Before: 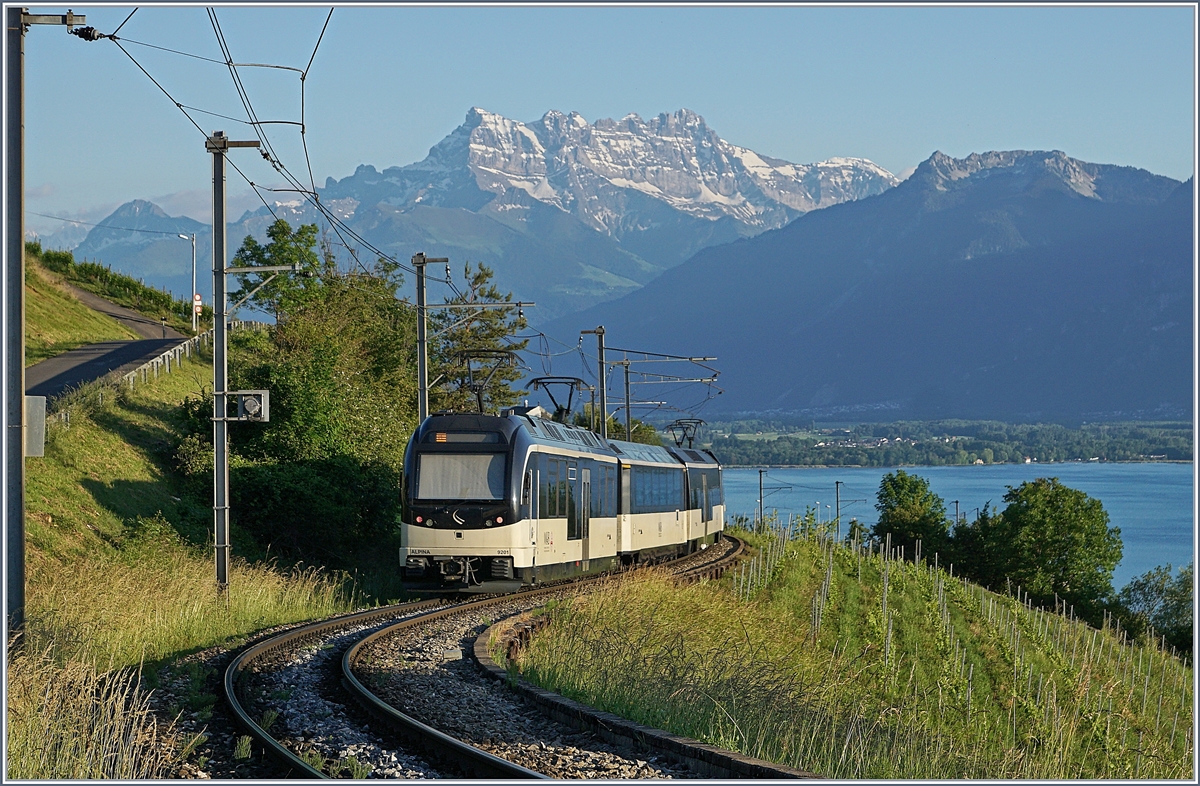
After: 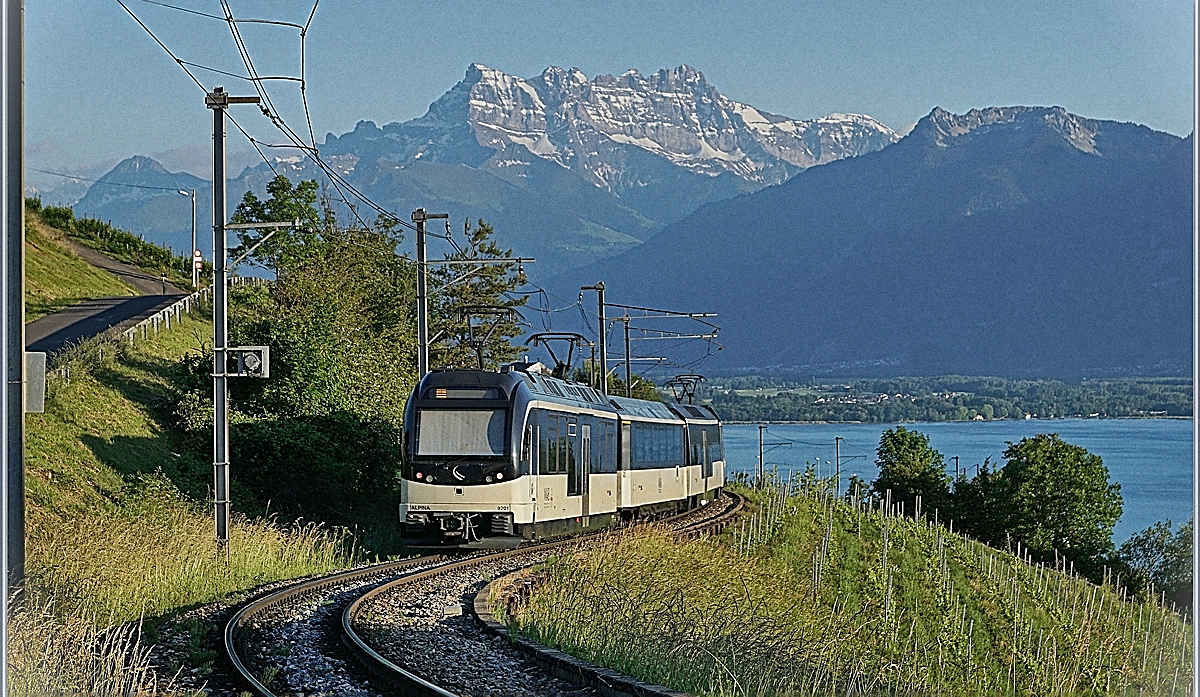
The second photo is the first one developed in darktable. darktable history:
shadows and highlights: radius 100.41, shadows 50.55, highlights -64.36, highlights color adjustment 49.82%, soften with gaussian
vignetting: fall-off start 100%, brightness 0.3, saturation 0
white balance: red 0.988, blue 1.017
crop and rotate: top 5.609%, bottom 5.609%
grain: coarseness 0.09 ISO
sharpen: radius 1.685, amount 1.294
exposure: exposure -0.242 EV, compensate highlight preservation false
